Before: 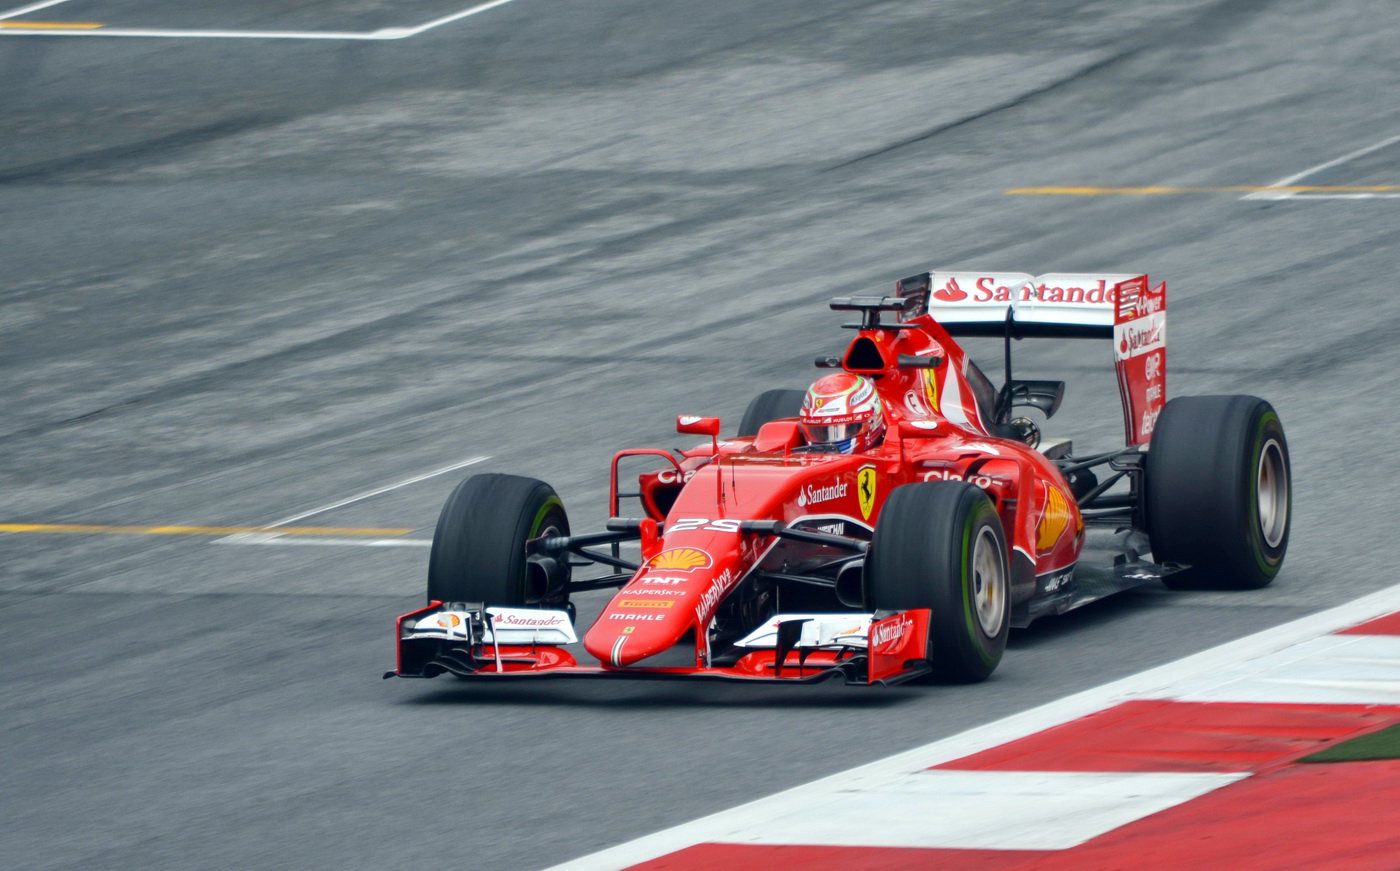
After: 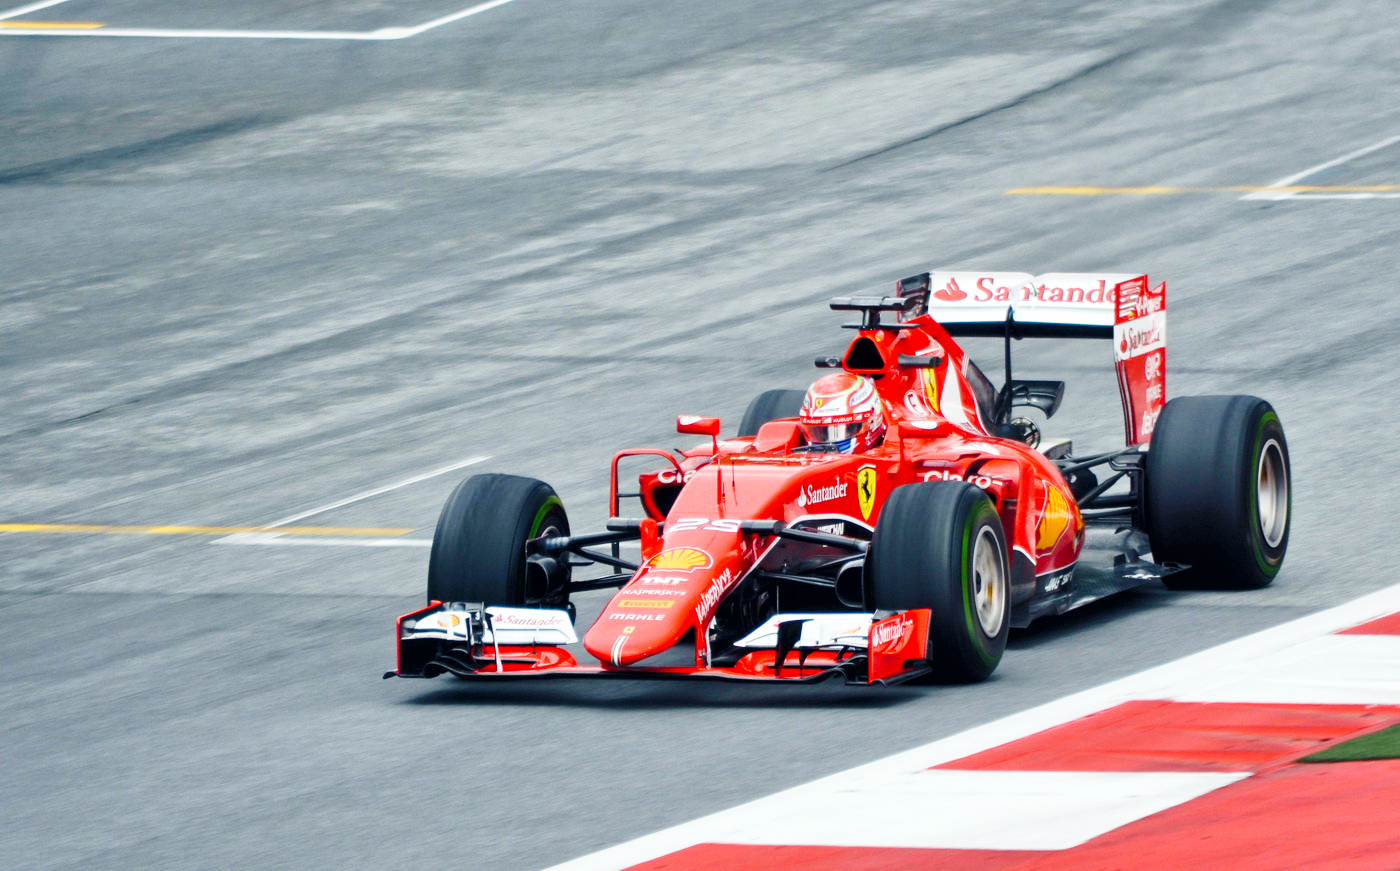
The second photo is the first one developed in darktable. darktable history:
base curve: curves: ch0 [(0, 0) (0.028, 0.03) (0.121, 0.232) (0.46, 0.748) (0.859, 0.968) (1, 1)], preserve colors none
tone equalizer: -8 EV -1.82 EV, -7 EV -1.14 EV, -6 EV -1.65 EV
